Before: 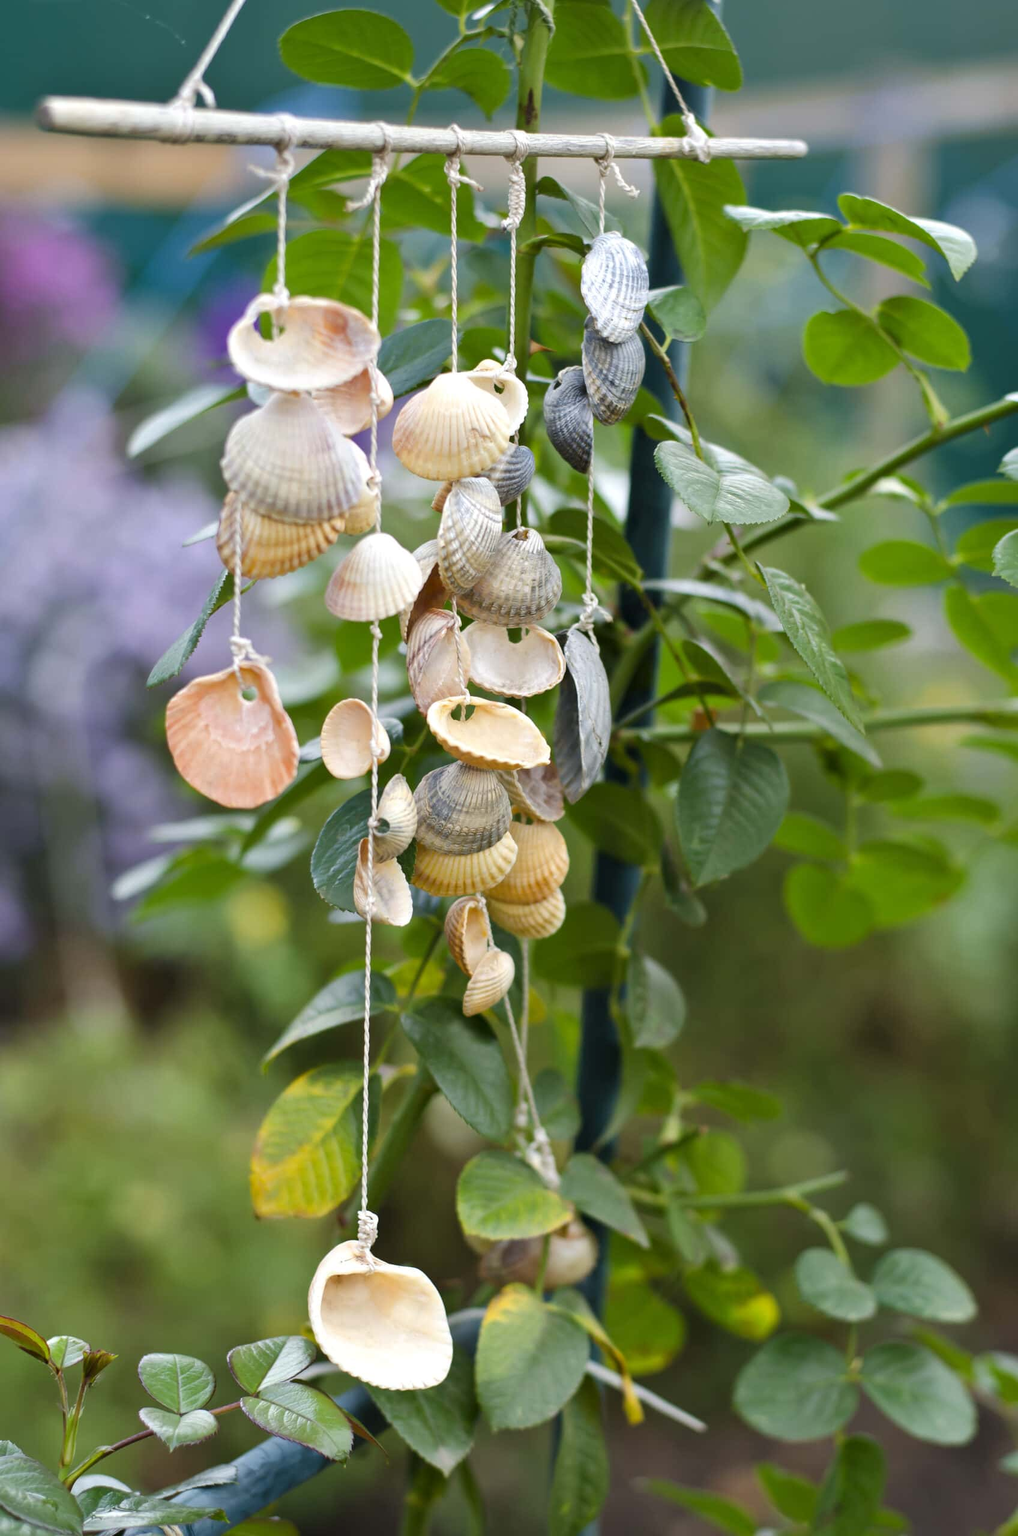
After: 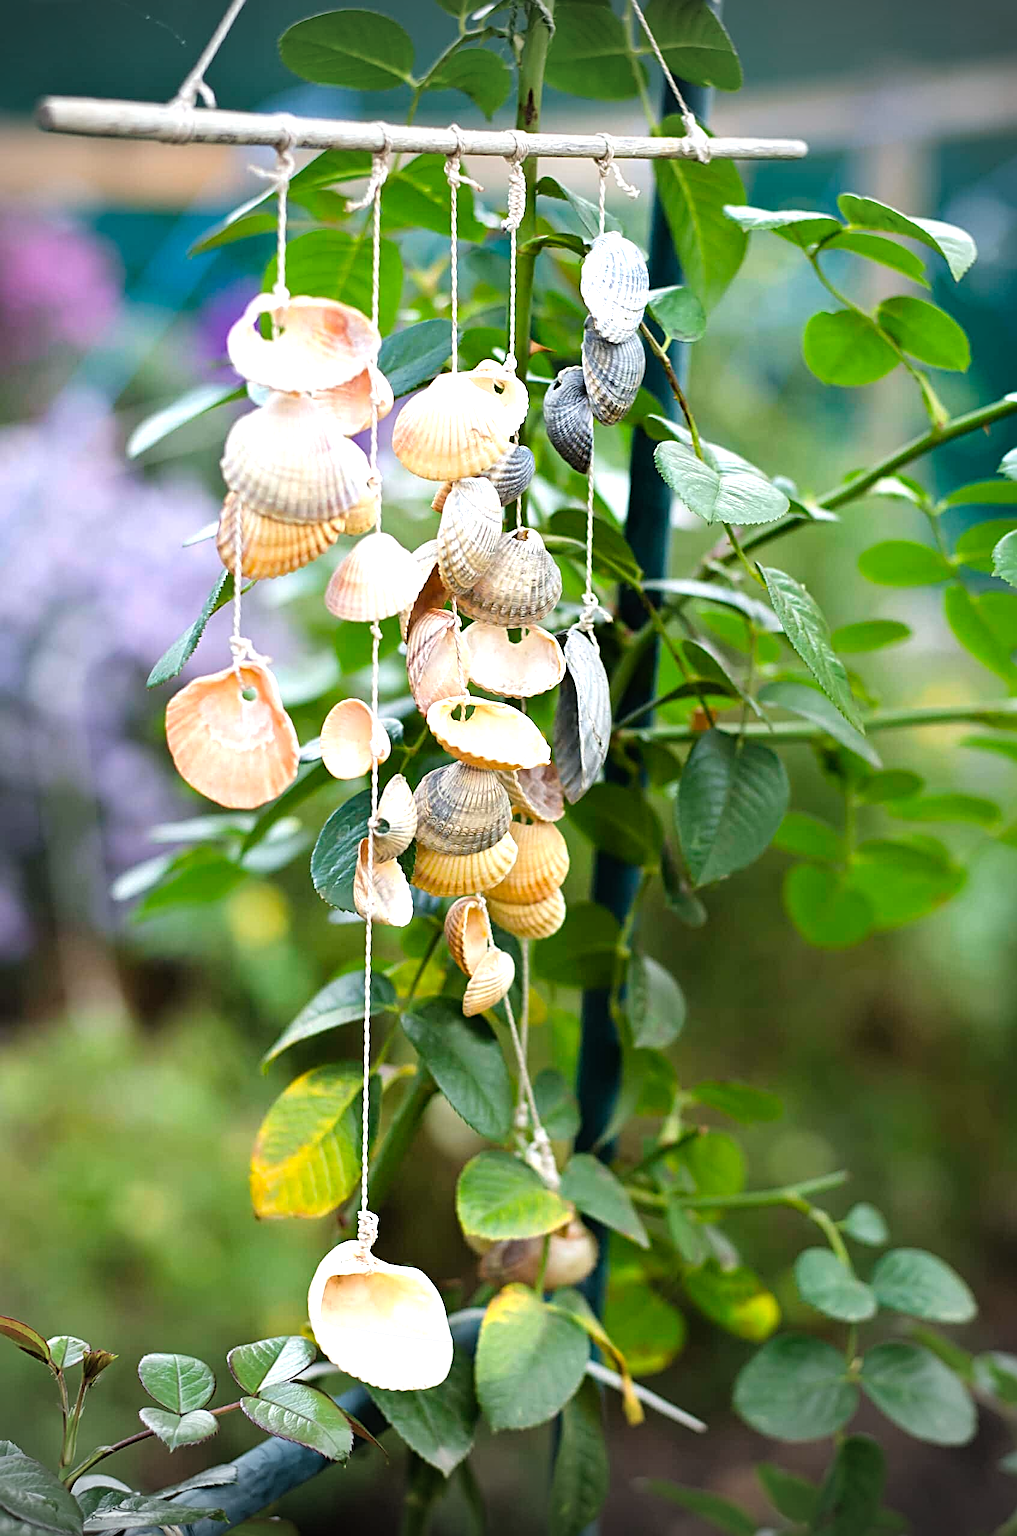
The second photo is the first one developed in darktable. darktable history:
contrast equalizer: y [[0.5, 0.5, 0.472, 0.5, 0.5, 0.5], [0.5 ×6], [0.5 ×6], [0 ×6], [0 ×6]]
sharpen: radius 2.841, amount 0.708
vignetting: fall-off start 88.46%, fall-off radius 42.89%, brightness -0.575, width/height ratio 1.155, unbound false
tone equalizer: -8 EV -0.748 EV, -7 EV -0.704 EV, -6 EV -0.632 EV, -5 EV -0.413 EV, -3 EV 0.378 EV, -2 EV 0.6 EV, -1 EV 0.69 EV, +0 EV 0.751 EV, mask exposure compensation -0.507 EV
